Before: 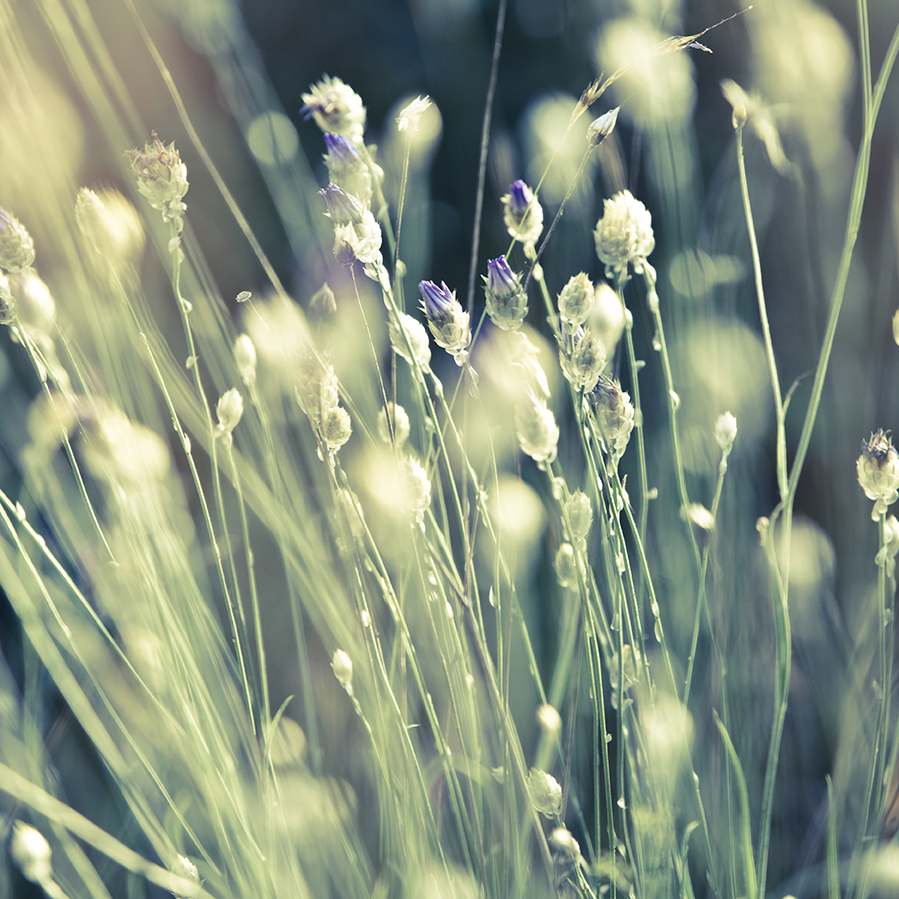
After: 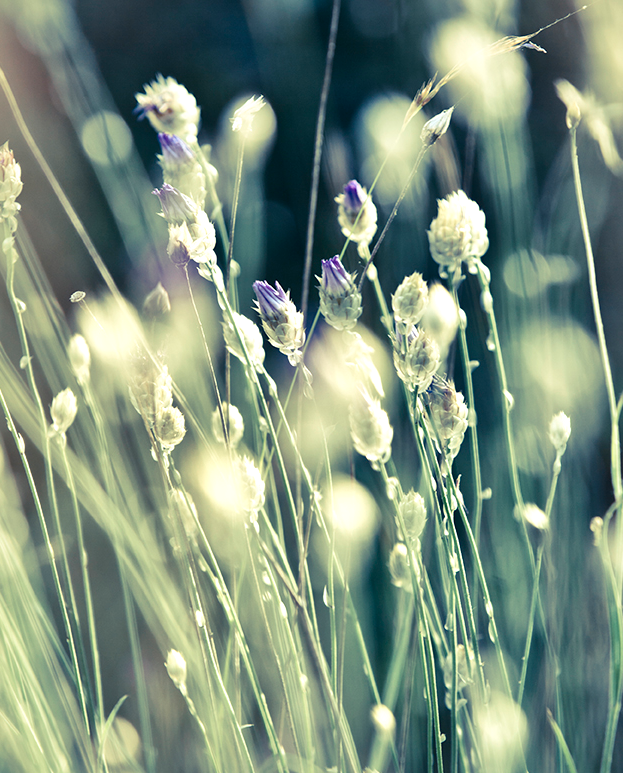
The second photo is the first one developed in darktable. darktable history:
crop: left 18.479%, right 12.2%, bottom 13.971%
local contrast: mode bilateral grid, contrast 50, coarseness 50, detail 150%, midtone range 0.2
